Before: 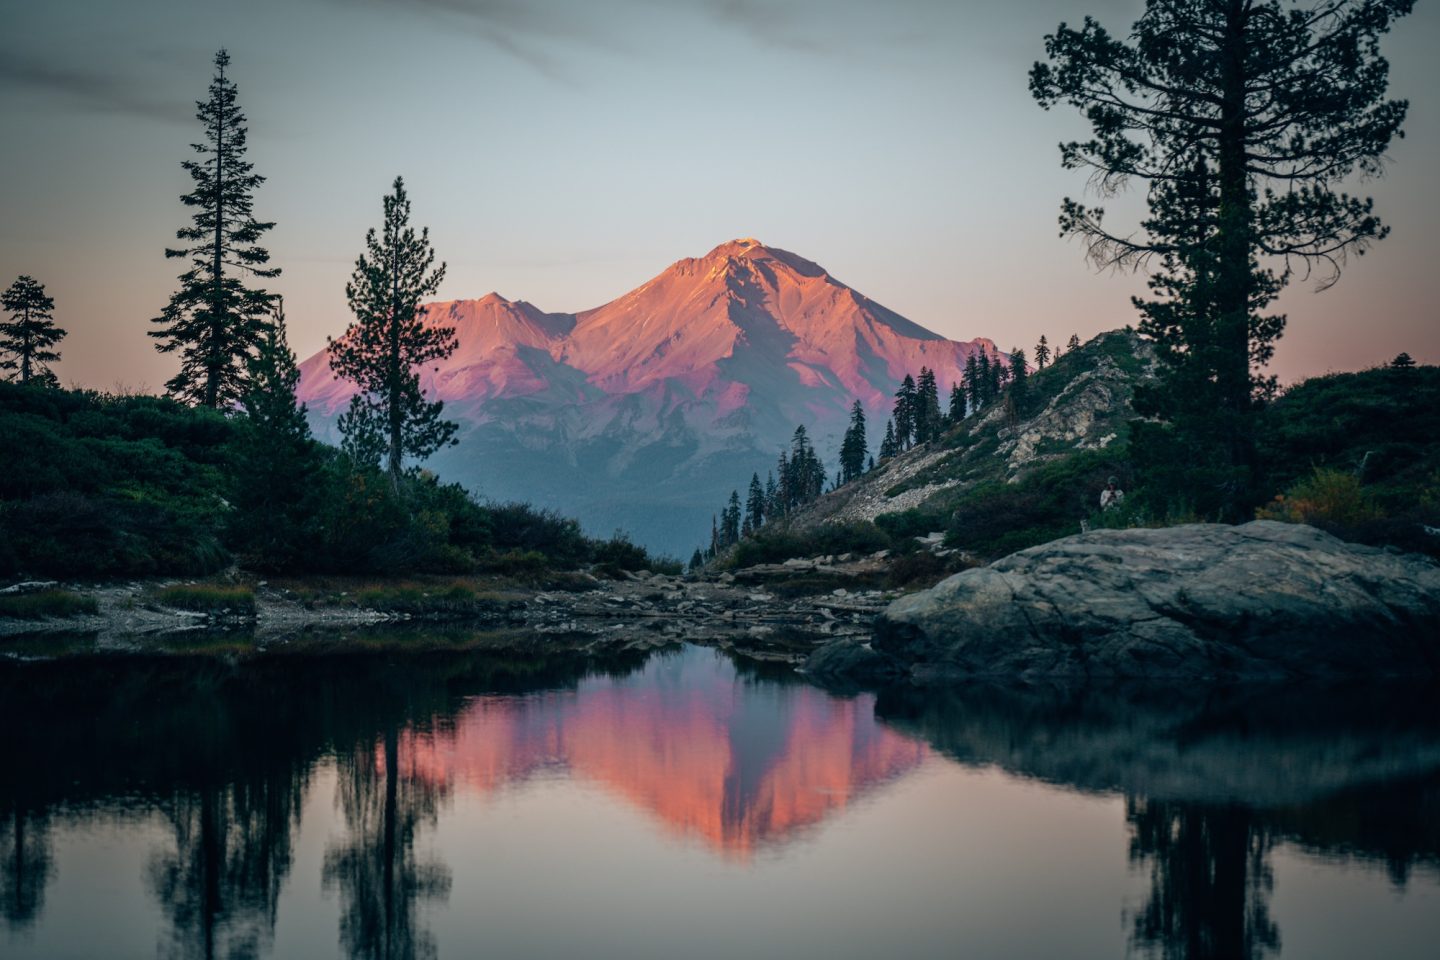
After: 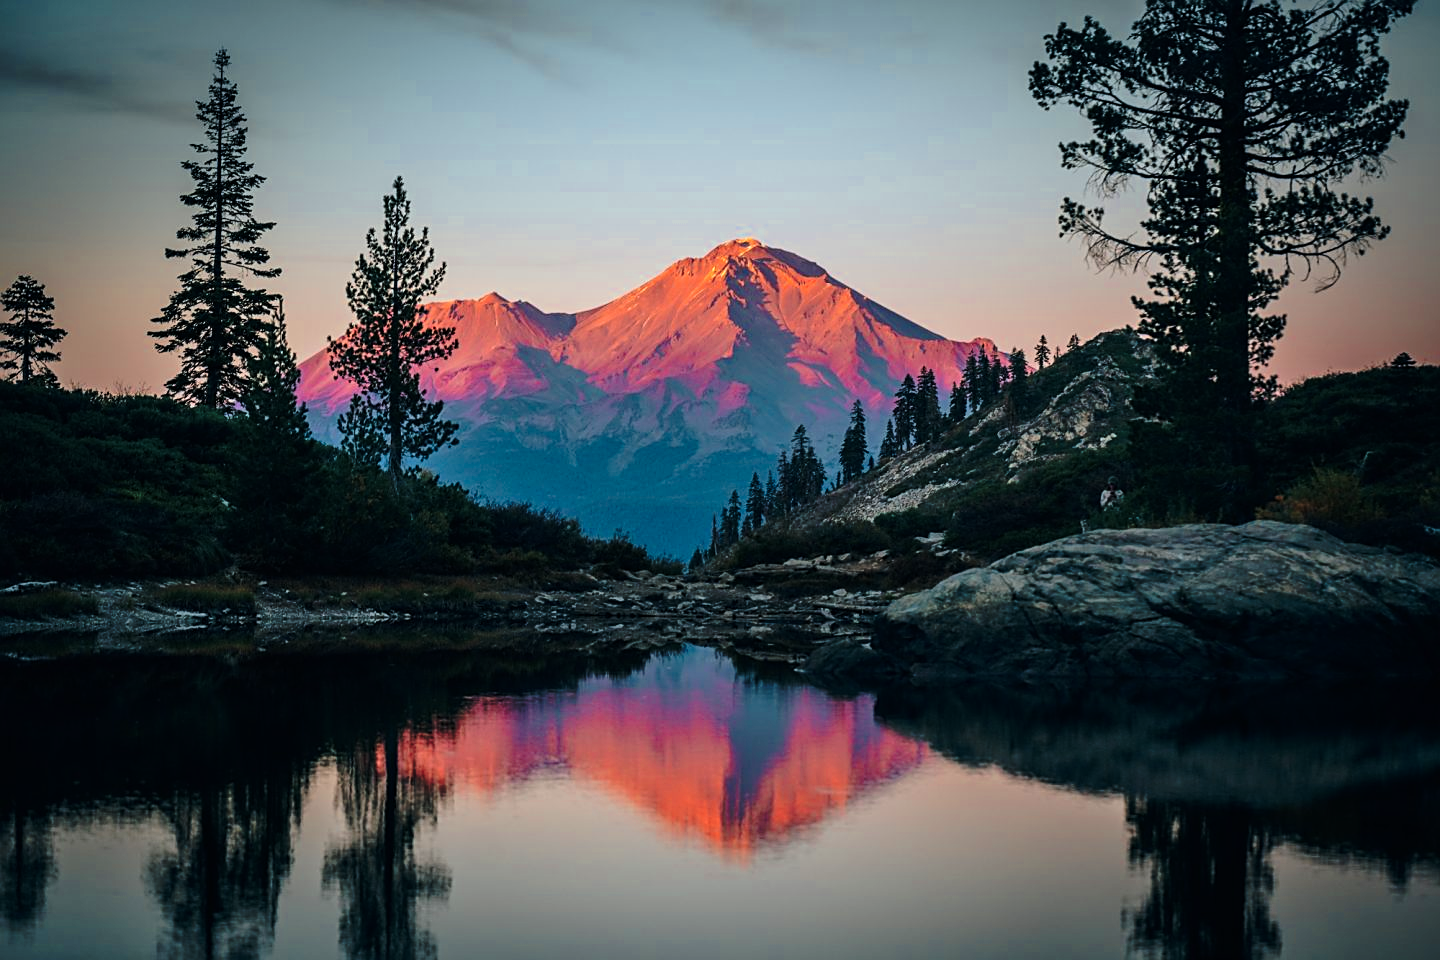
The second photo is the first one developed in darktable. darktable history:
base curve: curves: ch0 [(0, 0) (0.073, 0.04) (0.157, 0.139) (0.492, 0.492) (0.758, 0.758) (1, 1)], preserve colors none
color zones: curves: ch0 [(0, 0.473) (0.001, 0.473) (0.226, 0.548) (0.4, 0.589) (0.525, 0.54) (0.728, 0.403) (0.999, 0.473) (1, 0.473)]; ch1 [(0, 0.619) (0.001, 0.619) (0.234, 0.388) (0.4, 0.372) (0.528, 0.422) (0.732, 0.53) (0.999, 0.619) (1, 0.619)]; ch2 [(0, 0.547) (0.001, 0.547) (0.226, 0.45) (0.4, 0.525) (0.525, 0.585) (0.8, 0.511) (0.999, 0.547) (1, 0.547)]
color balance rgb: shadows lift › luminance -10.206%, shadows lift › chroma 0.779%, shadows lift › hue 113.39°, linear chroma grading › shadows -39.67%, linear chroma grading › highlights 41.022%, linear chroma grading › global chroma 45.631%, linear chroma grading › mid-tones -29.897%, perceptual saturation grading › global saturation 0.771%, perceptual brilliance grading › global brilliance 2.884%, perceptual brilliance grading › highlights -3.16%, perceptual brilliance grading › shadows 3.014%, saturation formula JzAzBz (2021)
sharpen: on, module defaults
